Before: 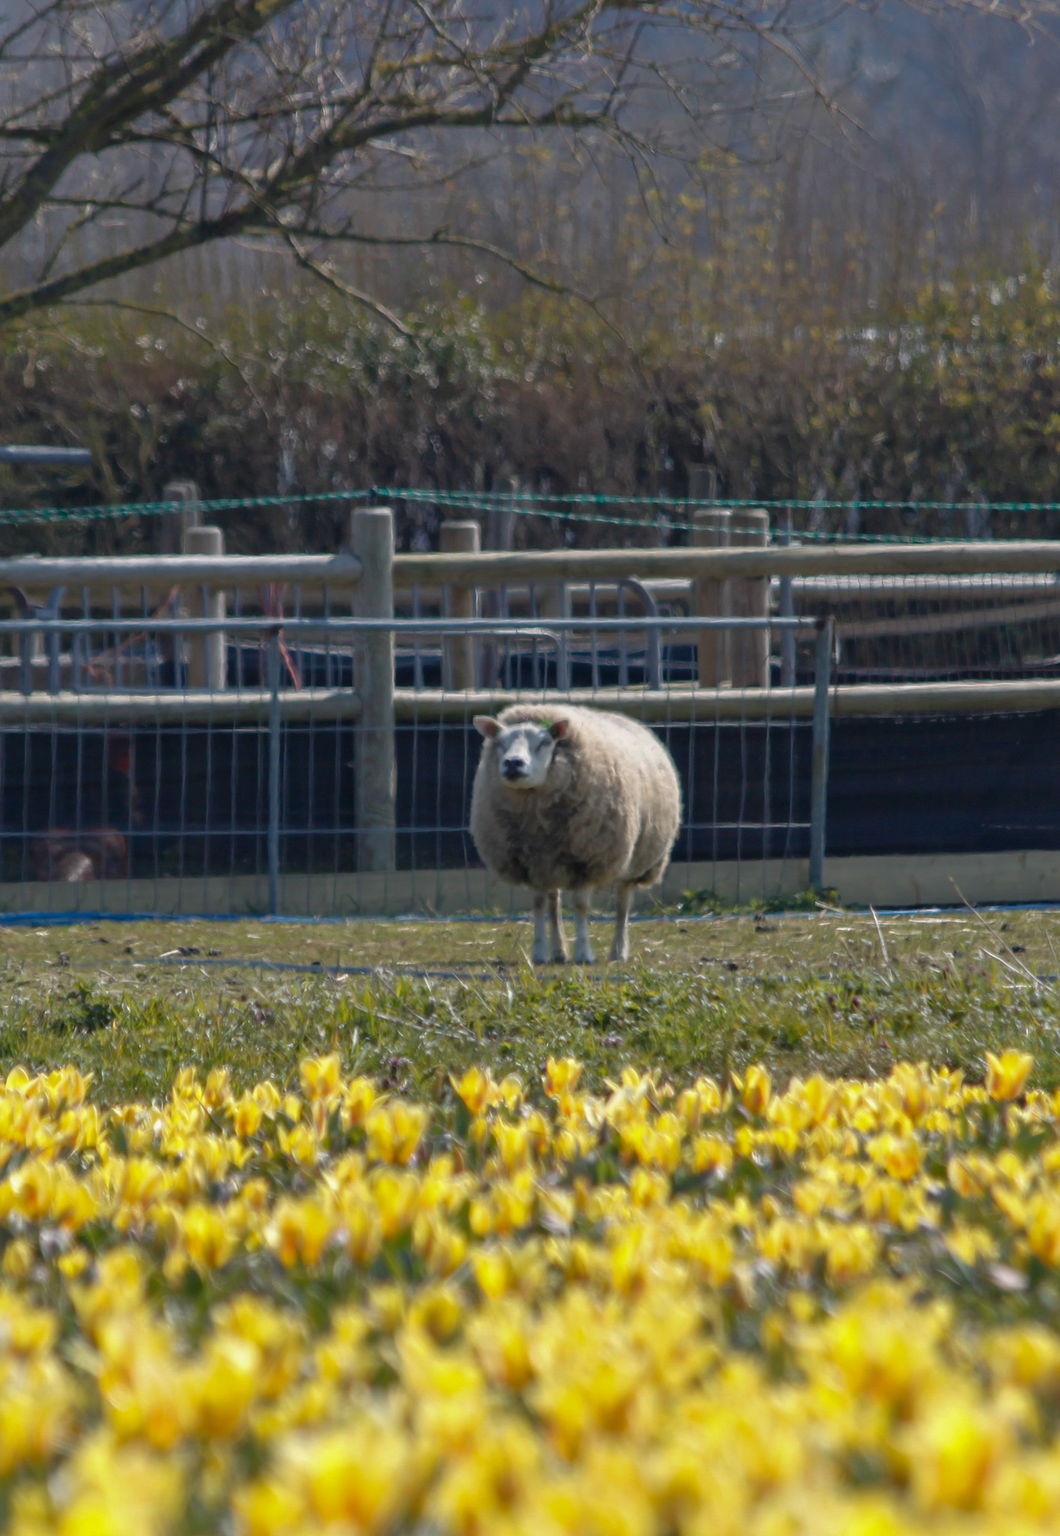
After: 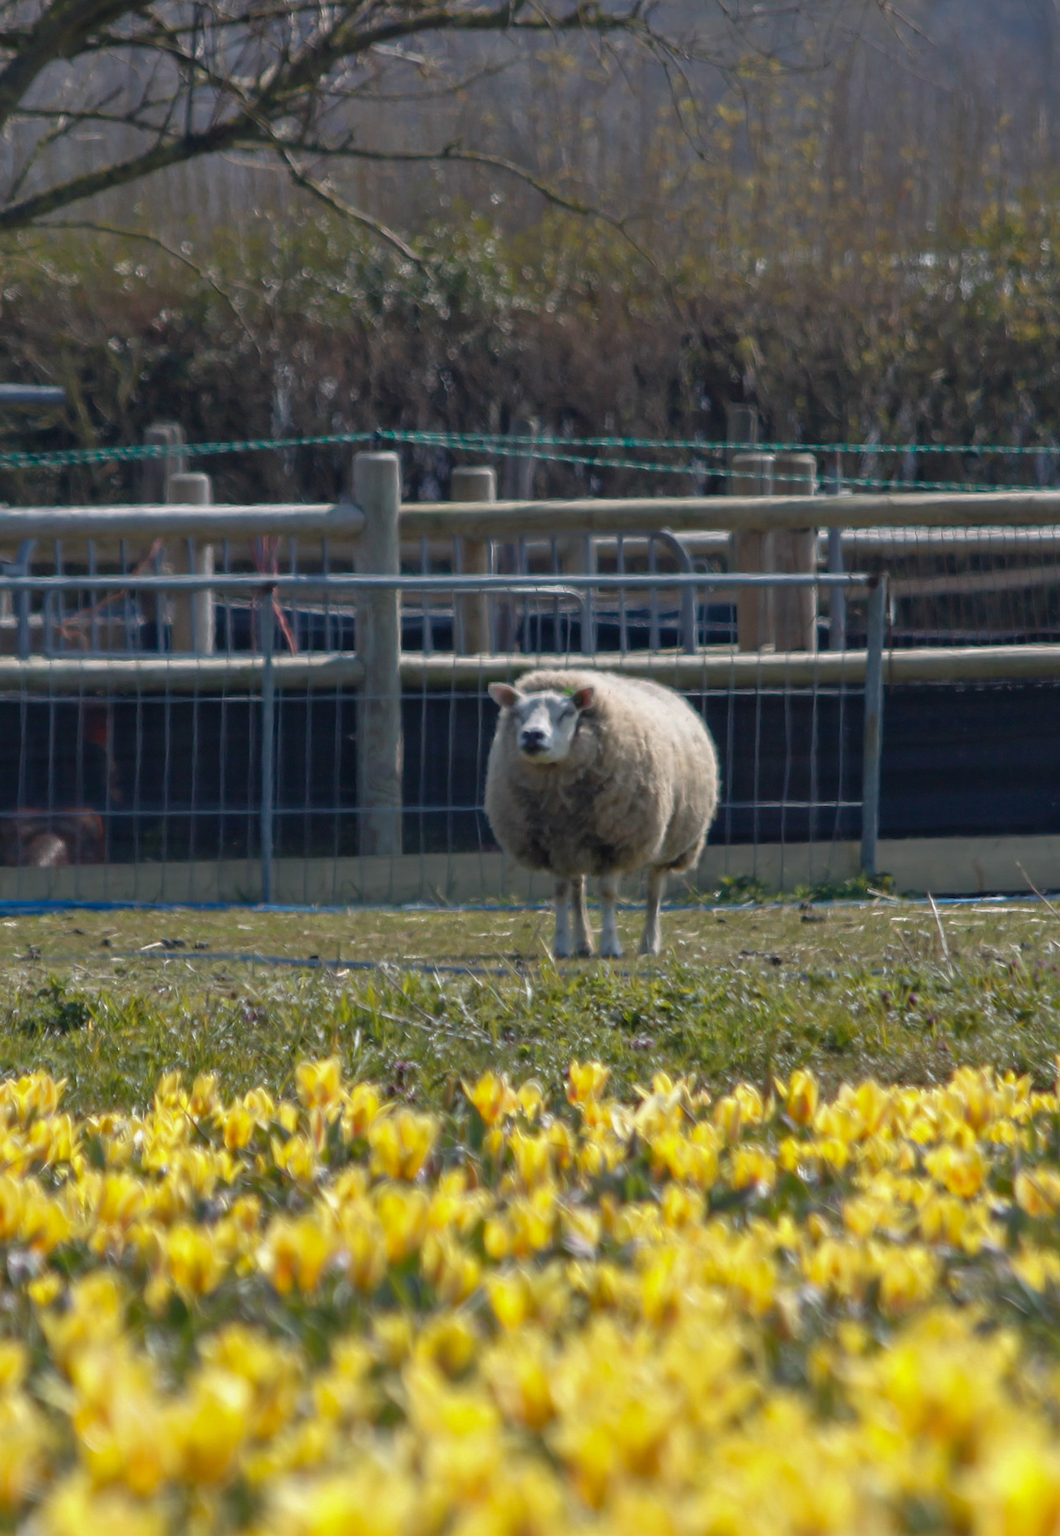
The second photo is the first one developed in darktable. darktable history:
crop: left 3.177%, top 6.522%, right 6.535%, bottom 3.235%
